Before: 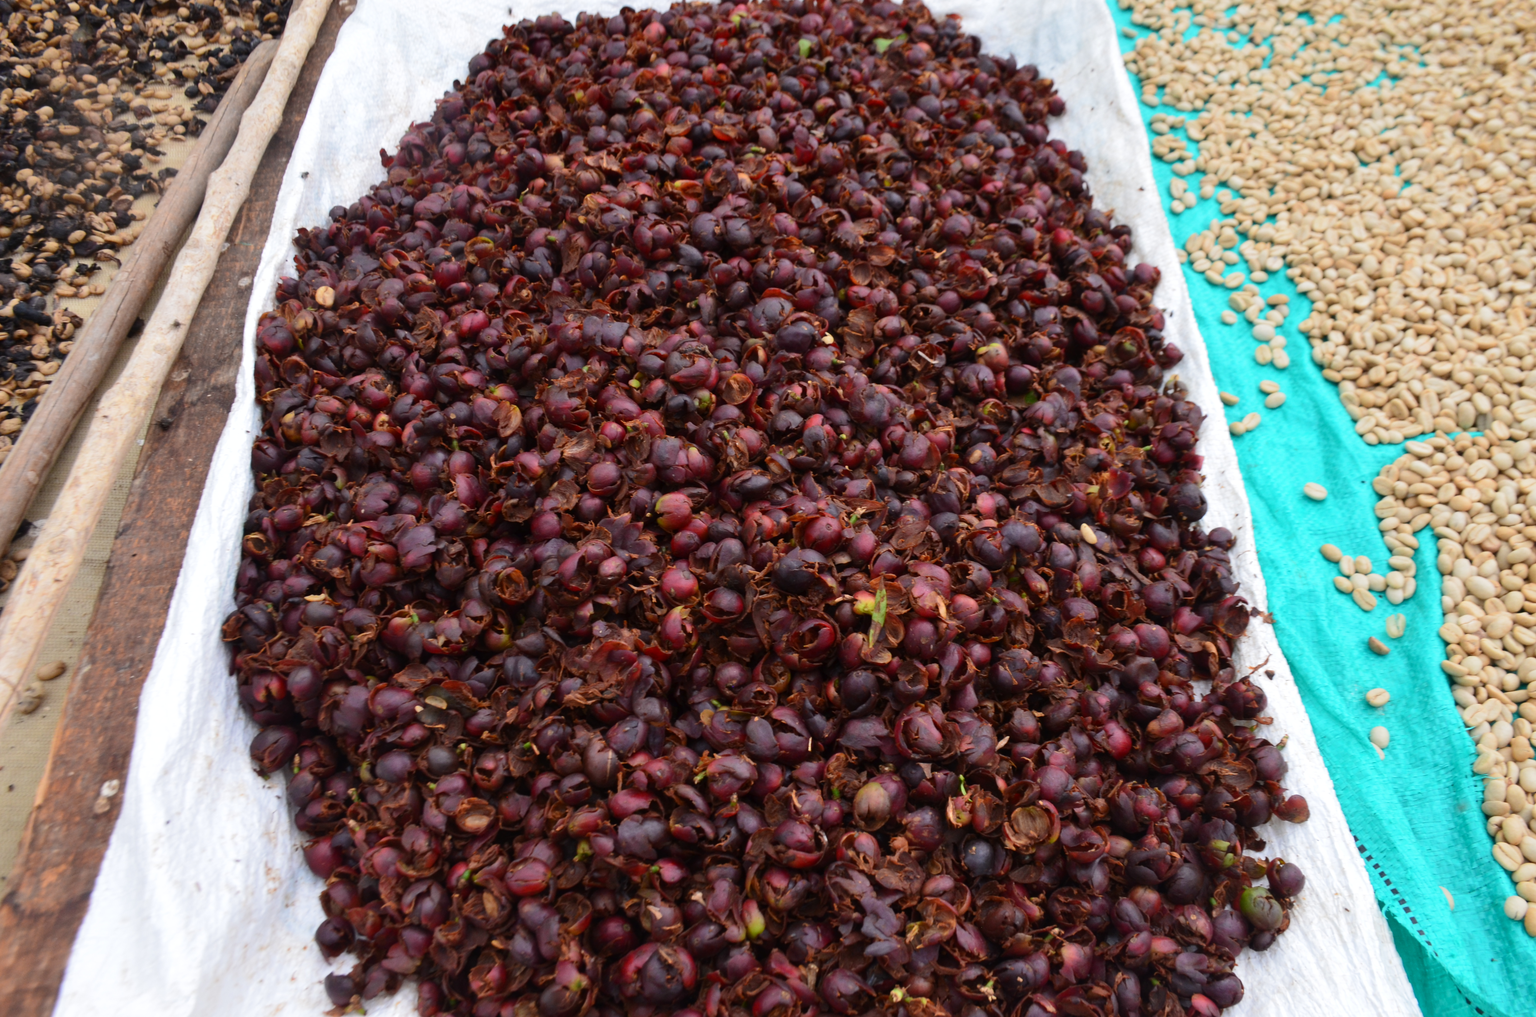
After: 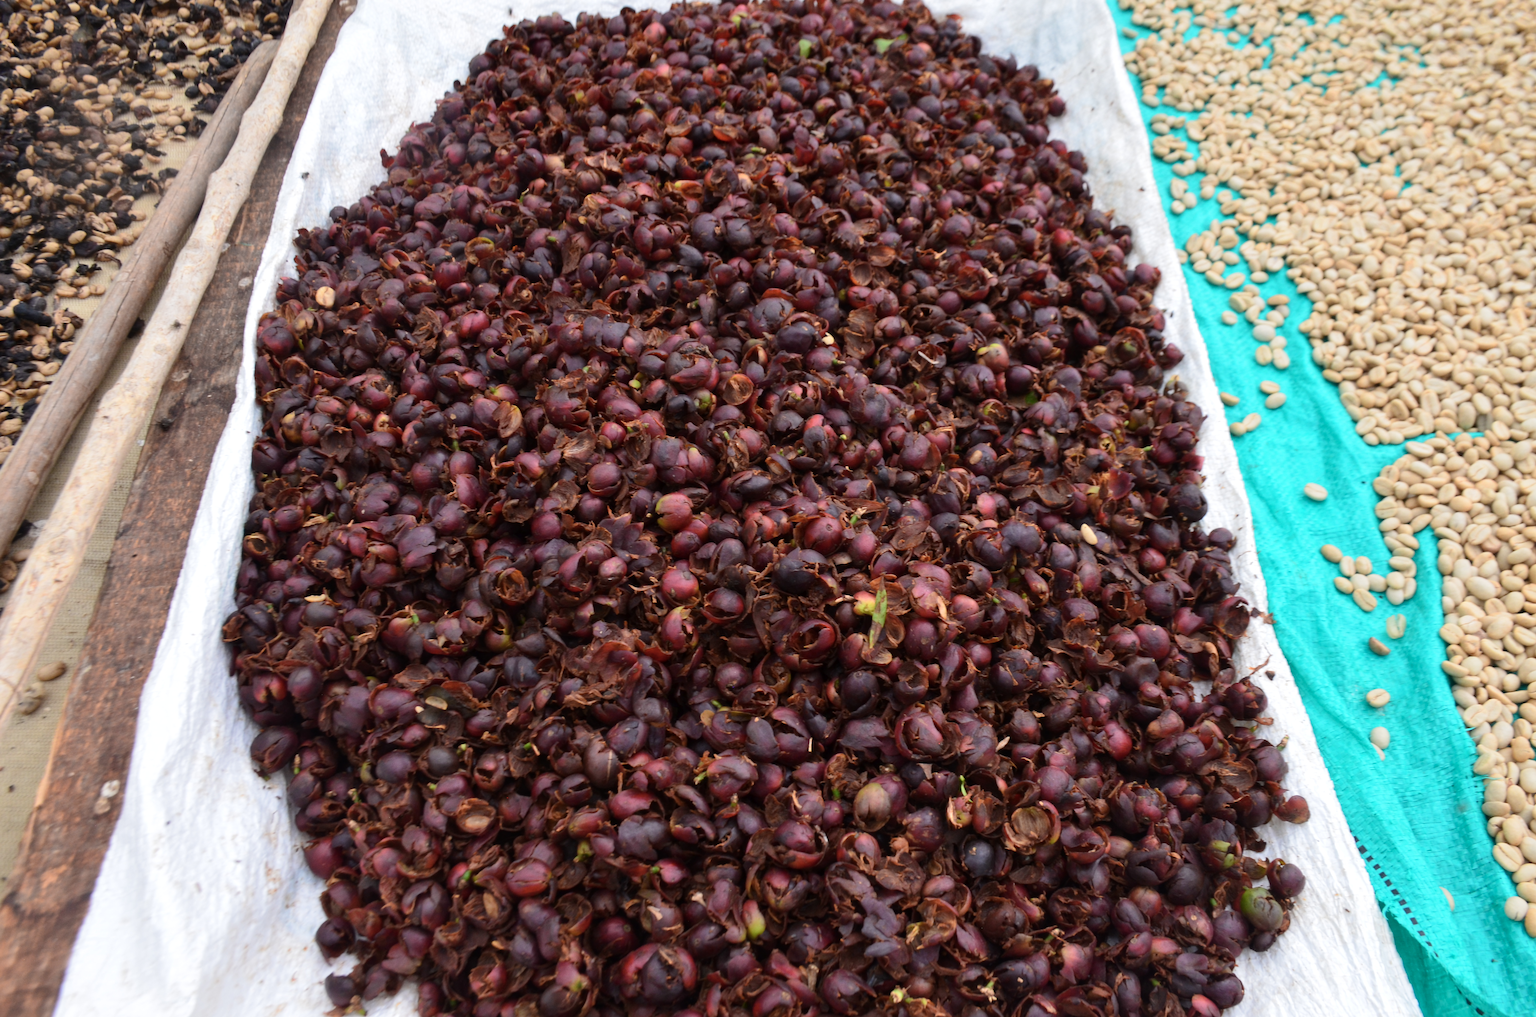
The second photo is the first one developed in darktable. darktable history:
color zones: curves: ch0 [(0, 0.558) (0.143, 0.559) (0.286, 0.529) (0.429, 0.505) (0.571, 0.5) (0.714, 0.5) (0.857, 0.5) (1, 0.558)]; ch1 [(0, 0.469) (0.01, 0.469) (0.12, 0.446) (0.248, 0.469) (0.5, 0.5) (0.748, 0.5) (0.99, 0.469) (1, 0.469)]
local contrast: mode bilateral grid, contrast 10, coarseness 25, detail 115%, midtone range 0.2
